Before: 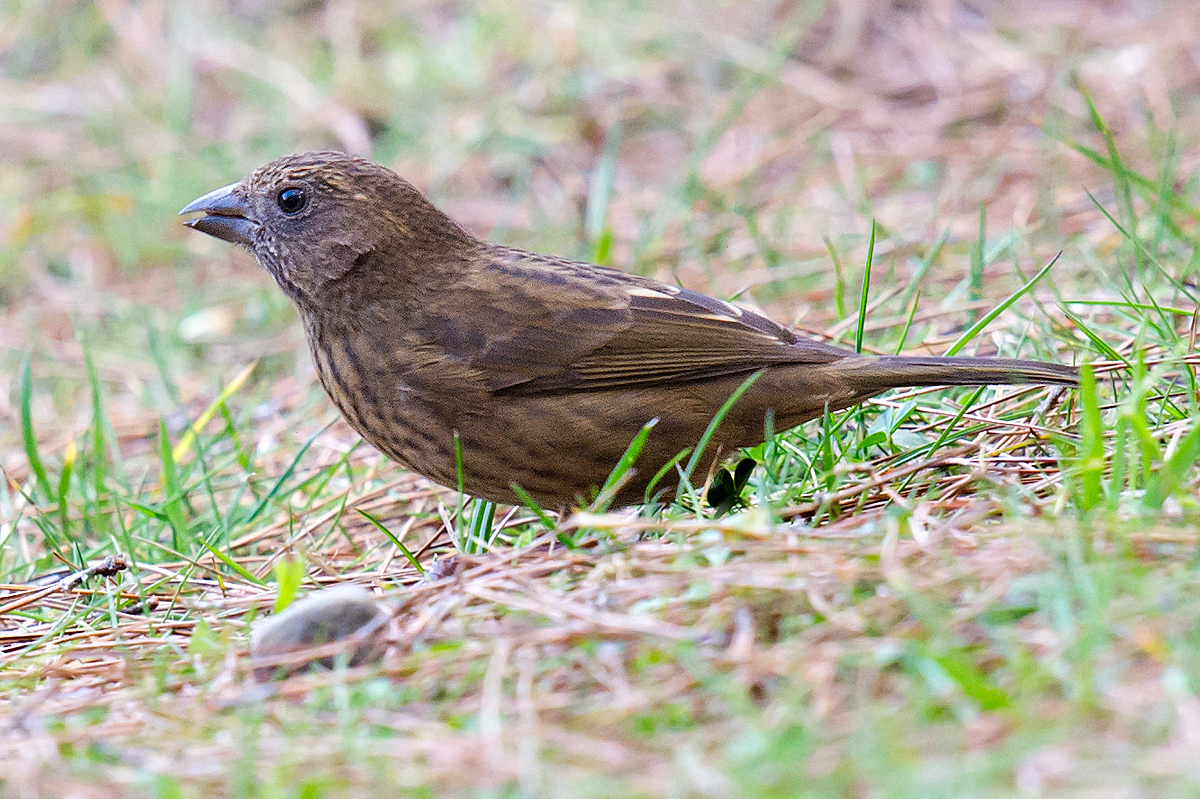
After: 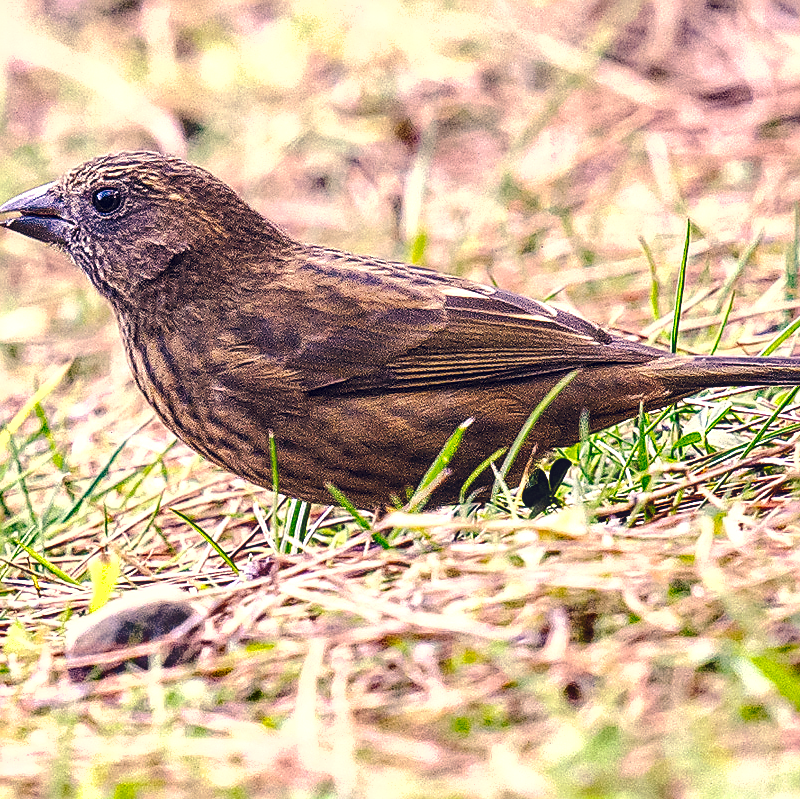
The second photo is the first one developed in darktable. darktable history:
sharpen: radius 1.925
local contrast: on, module defaults
exposure: black level correction 0, exposure 0.699 EV, compensate highlight preservation false
crop: left 15.418%, right 17.903%
tone curve: curves: ch0 [(0, 0) (0.003, 0.003) (0.011, 0.009) (0.025, 0.018) (0.044, 0.028) (0.069, 0.038) (0.1, 0.049) (0.136, 0.062) (0.177, 0.089) (0.224, 0.123) (0.277, 0.165) (0.335, 0.223) (0.399, 0.293) (0.468, 0.385) (0.543, 0.497) (0.623, 0.613) (0.709, 0.716) (0.801, 0.802) (0.898, 0.887) (1, 1)], preserve colors none
color correction: highlights a* 19.89, highlights b* 26.75, shadows a* 3.48, shadows b* -17.58, saturation 0.746
shadows and highlights: low approximation 0.01, soften with gaussian
